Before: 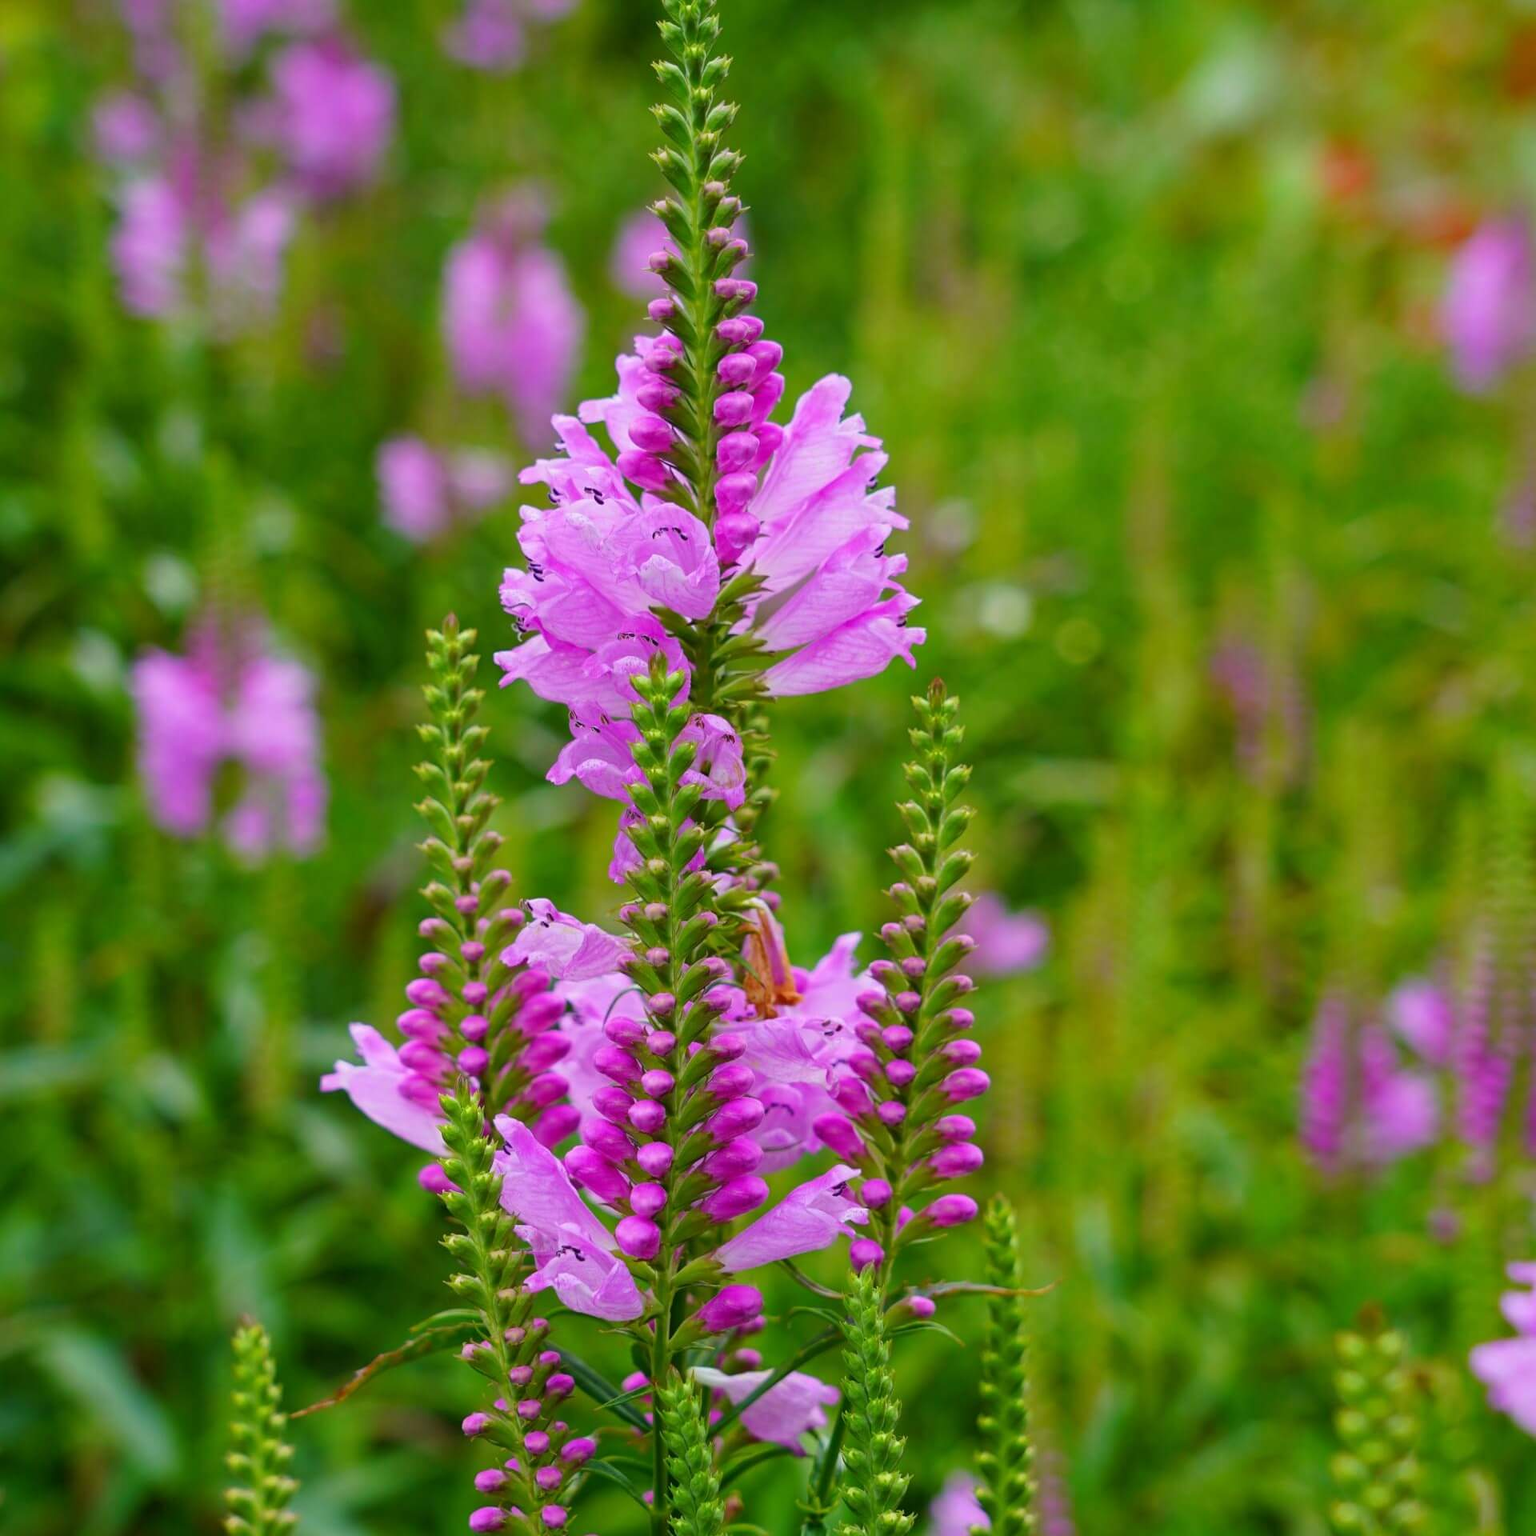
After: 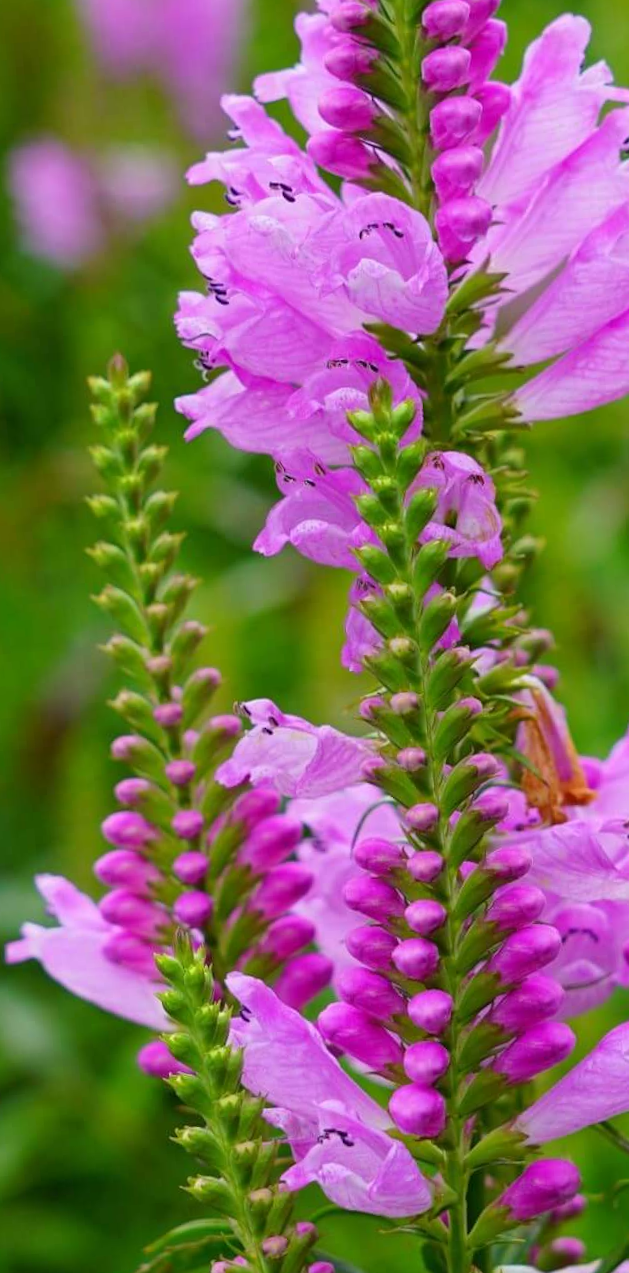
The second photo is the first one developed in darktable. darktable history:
crop and rotate: left 21.77%, top 18.528%, right 44.676%, bottom 2.997%
rotate and perspective: rotation -5°, crop left 0.05, crop right 0.952, crop top 0.11, crop bottom 0.89
